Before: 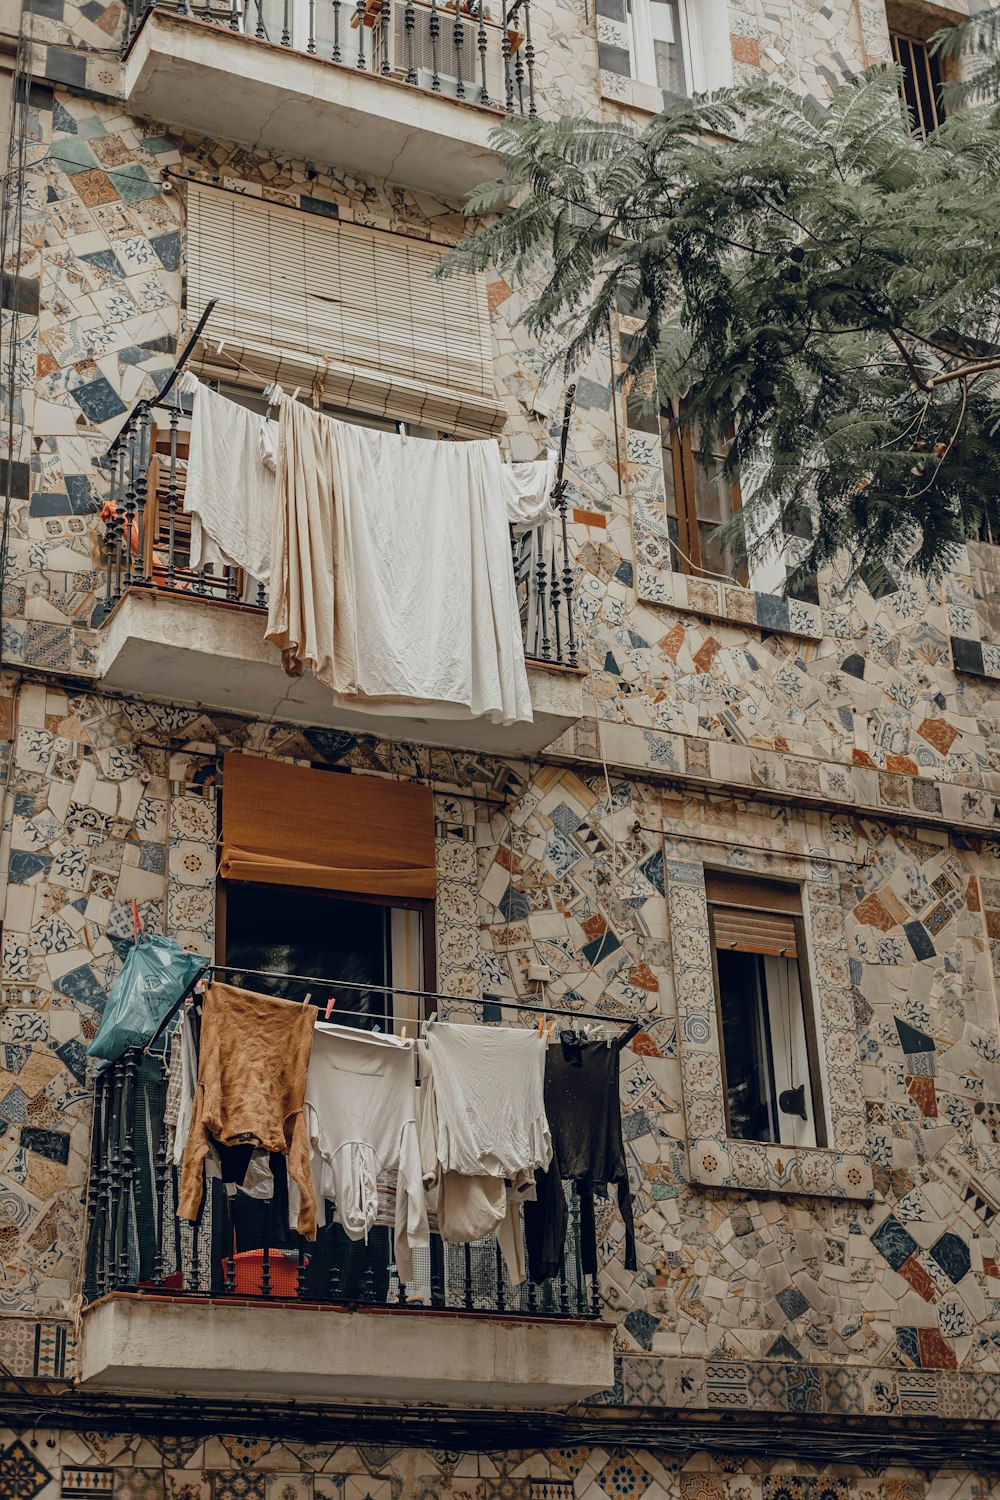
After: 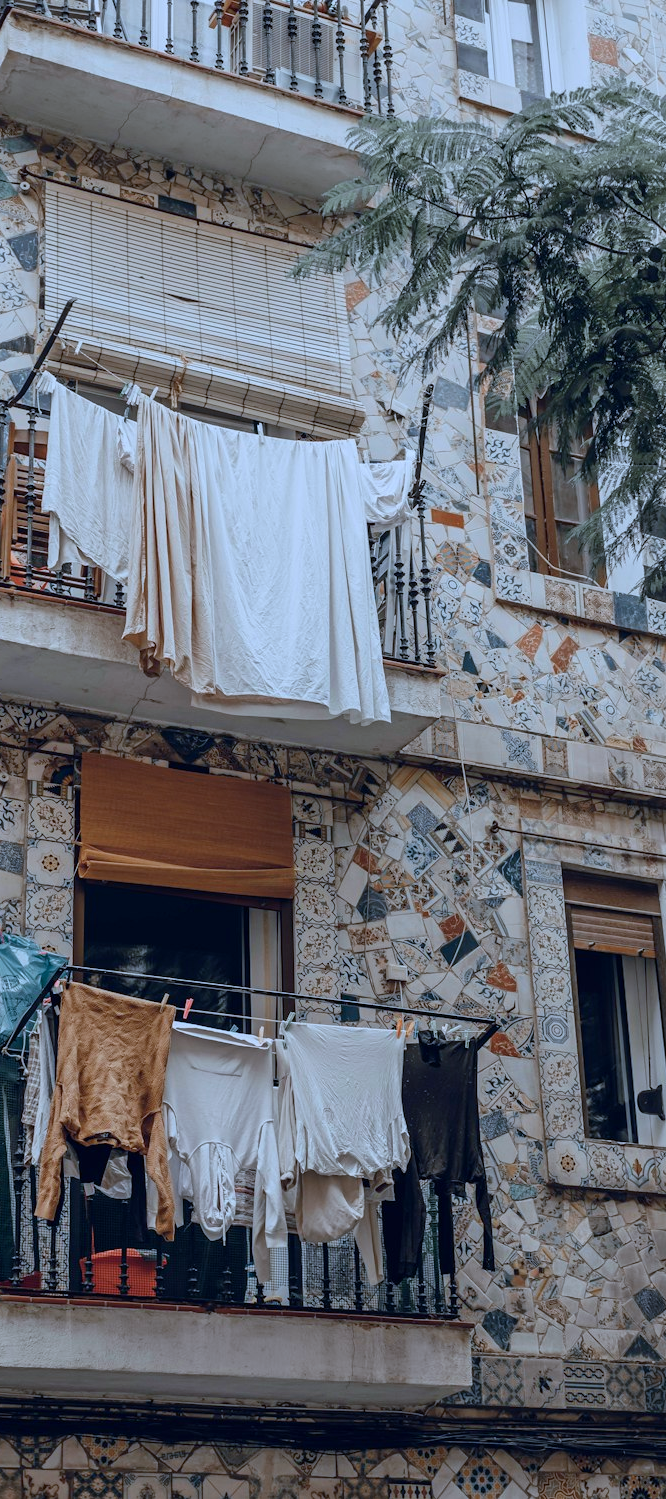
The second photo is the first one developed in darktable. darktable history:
crop and rotate: left 14.293%, right 19.067%
color calibration: illuminant custom, x 0.392, y 0.392, temperature 3872.3 K
